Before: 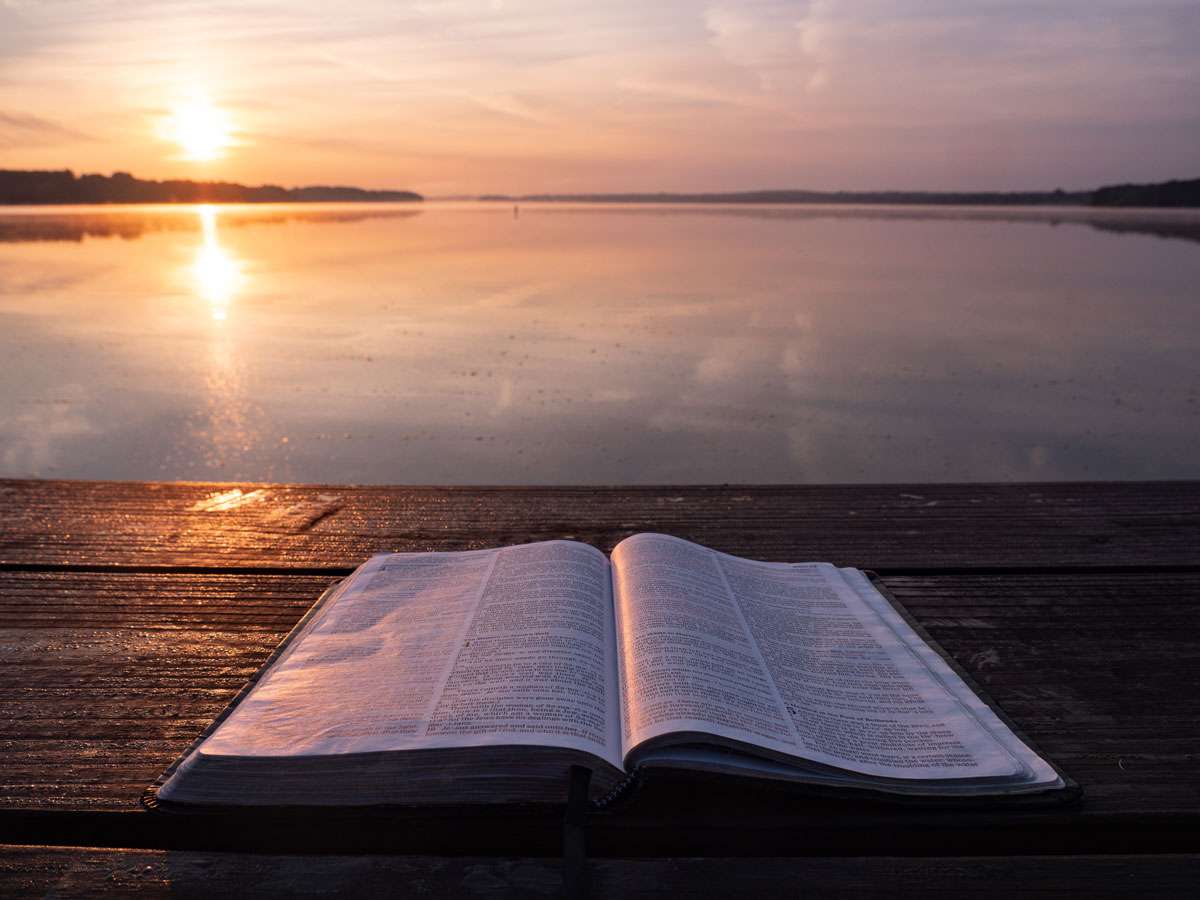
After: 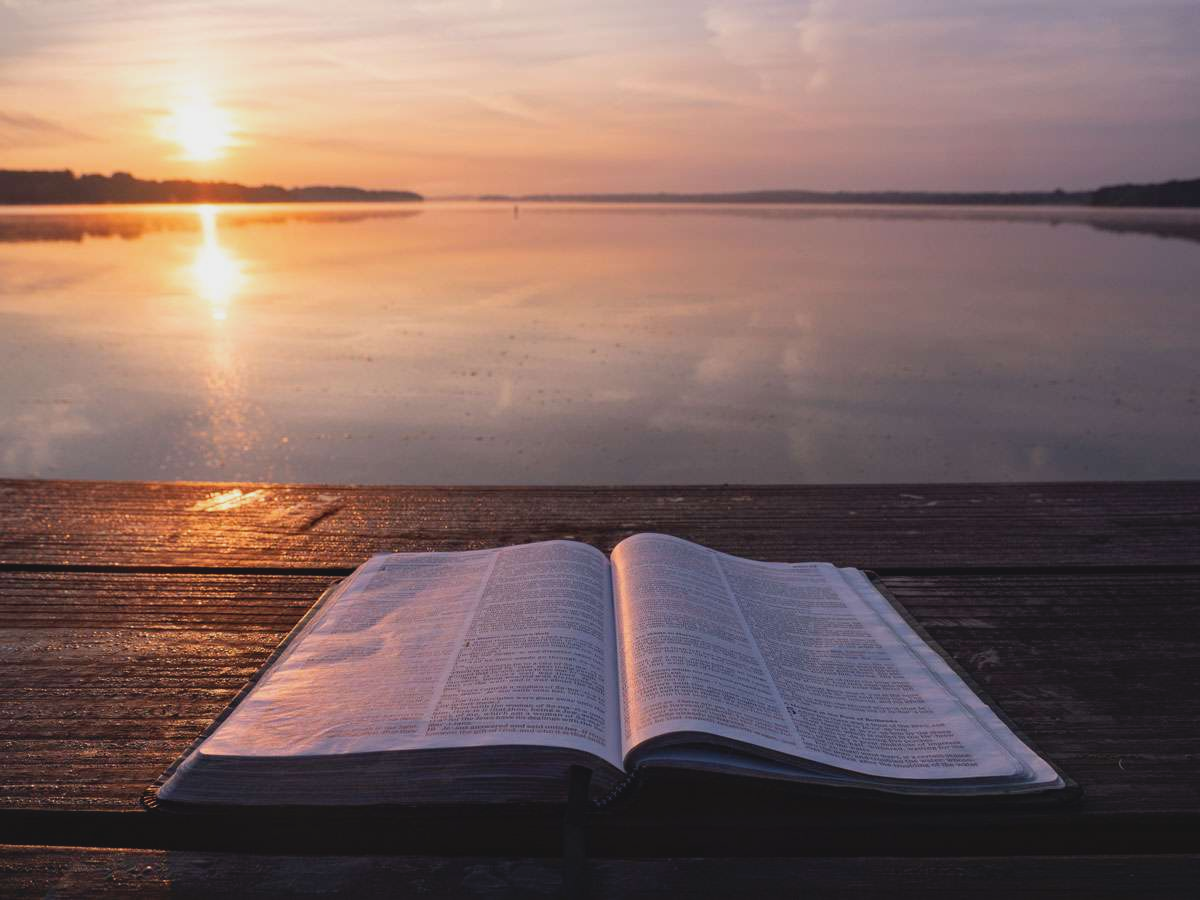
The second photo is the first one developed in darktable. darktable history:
contrast brightness saturation: contrast -0.125
